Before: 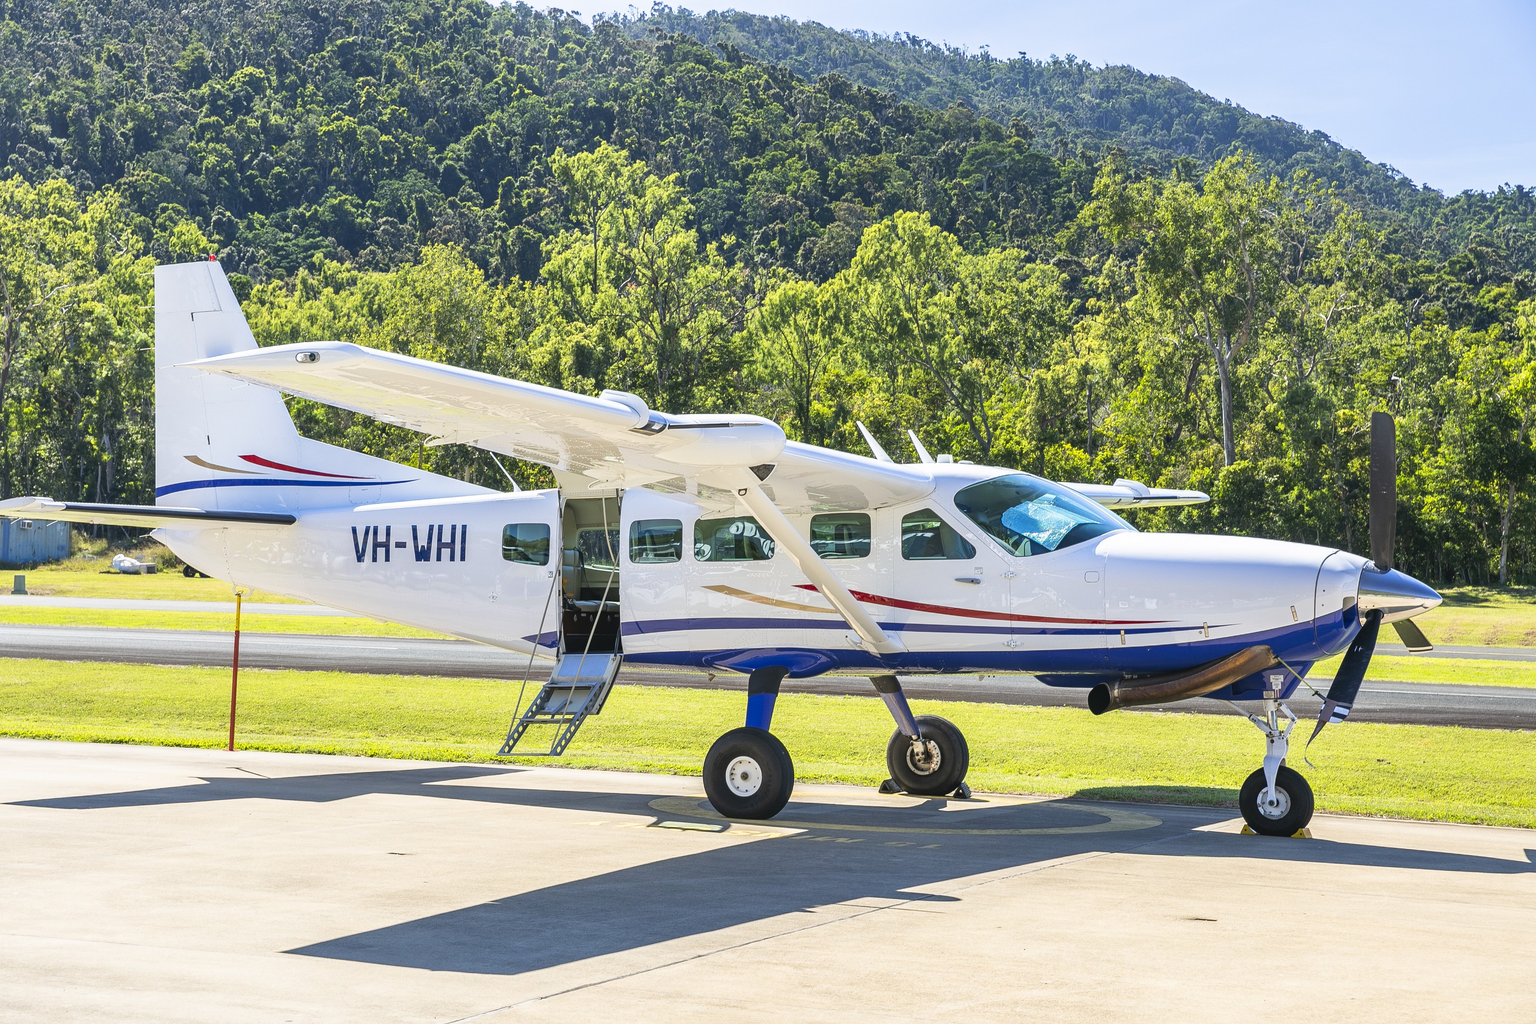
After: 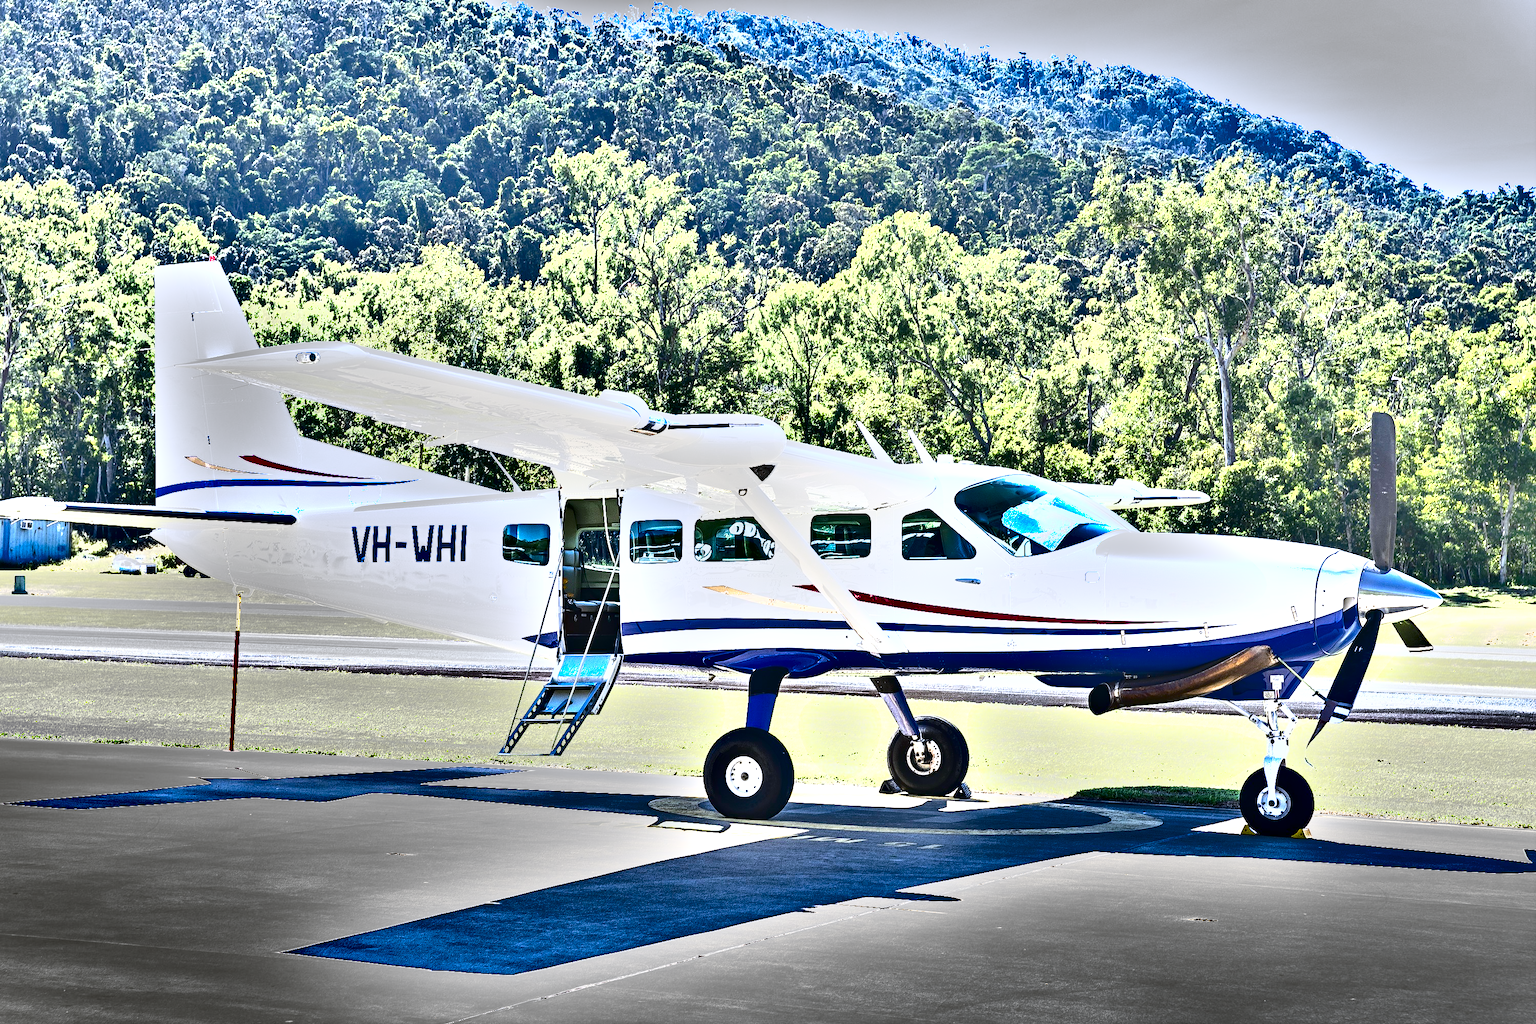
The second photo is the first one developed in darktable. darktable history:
exposure: black level correction 0, exposure 1.2 EV, compensate highlight preservation false
local contrast: mode bilateral grid, contrast 20, coarseness 49, detail 120%, midtone range 0.2
color calibration: illuminant as shot in camera, x 0.37, y 0.382, temperature 4316.98 K
tone equalizer: on, module defaults
haze removal: compatibility mode true, adaptive false
base curve: curves: ch0 [(0, 0) (0.158, 0.273) (0.879, 0.895) (1, 1)], fusion 1, preserve colors none
shadows and highlights: shadows 30.66, highlights -63.14, soften with gaussian
